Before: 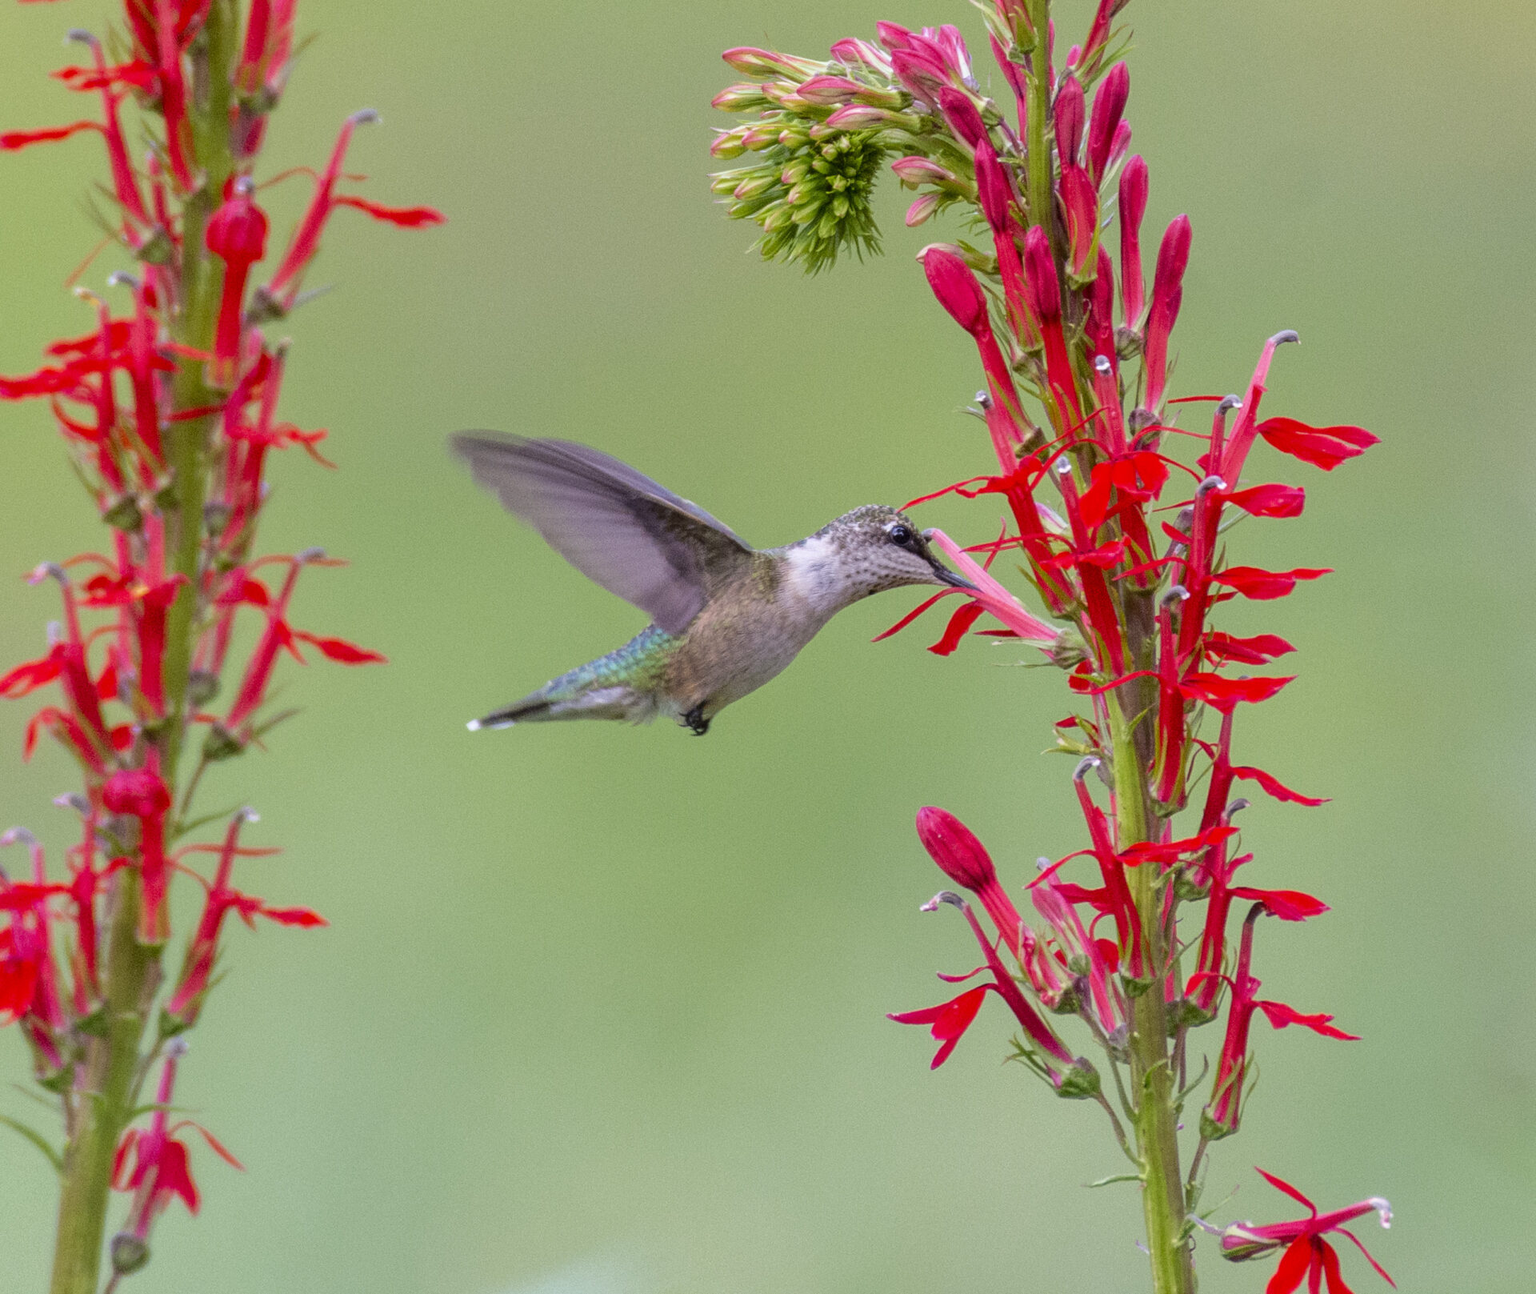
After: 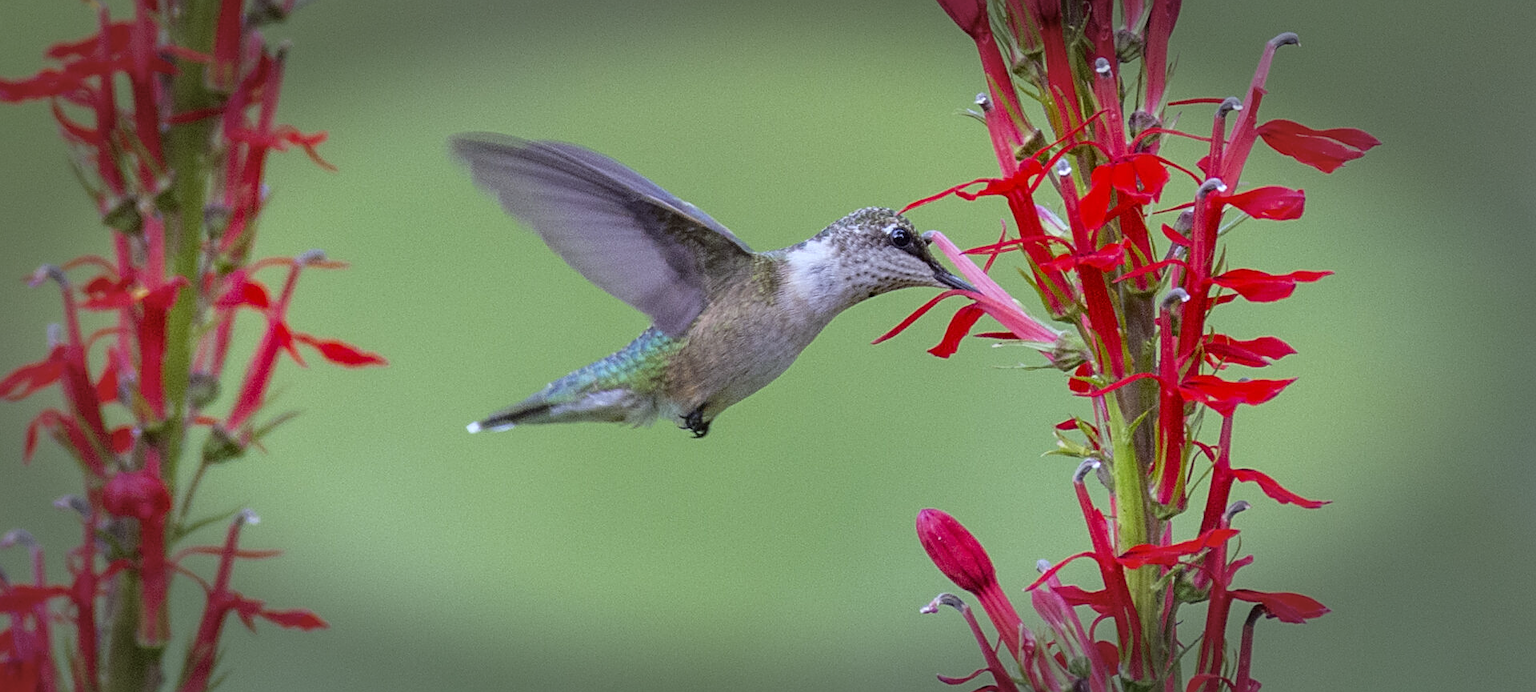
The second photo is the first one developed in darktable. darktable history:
white balance: red 0.925, blue 1.046
sharpen: on, module defaults
crop and rotate: top 23.043%, bottom 23.437%
vignetting: fall-off start 66.7%, fall-off radius 39.74%, brightness -0.576, saturation -0.258, automatic ratio true, width/height ratio 0.671, dithering 16-bit output
